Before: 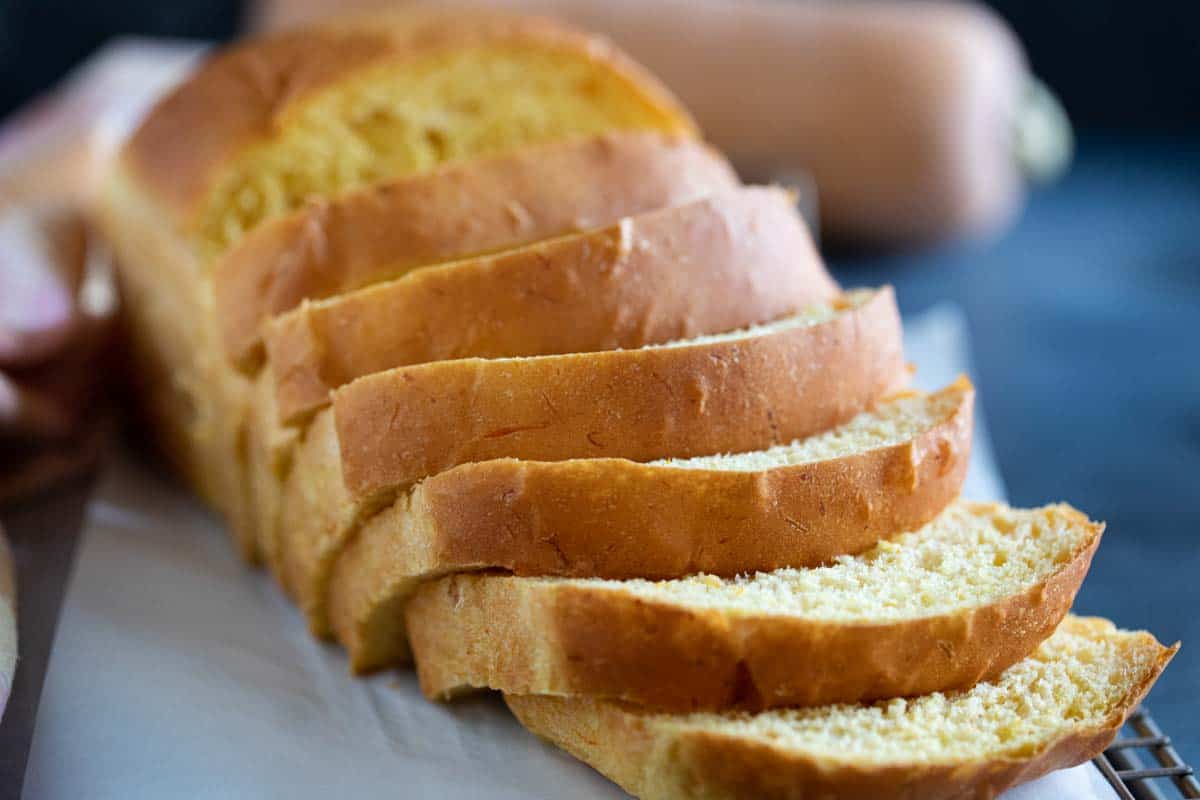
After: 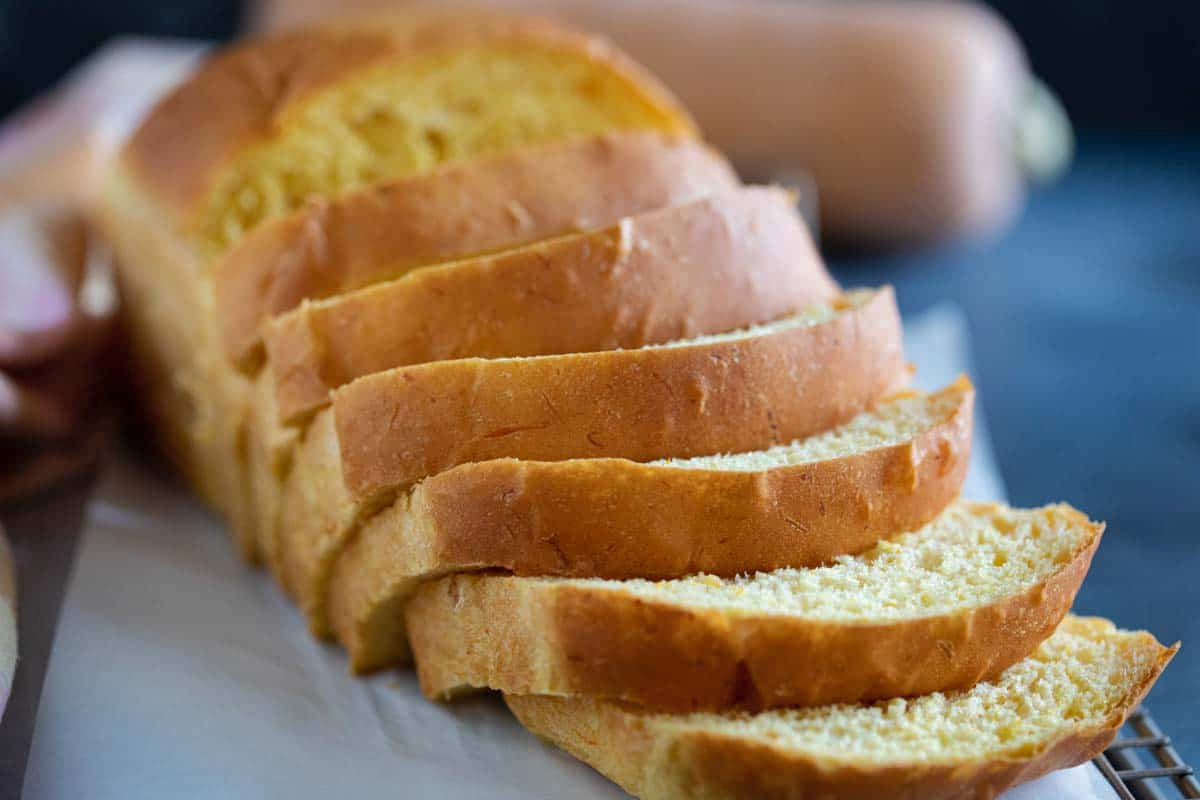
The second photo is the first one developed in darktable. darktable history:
shadows and highlights: shadows 29.98
